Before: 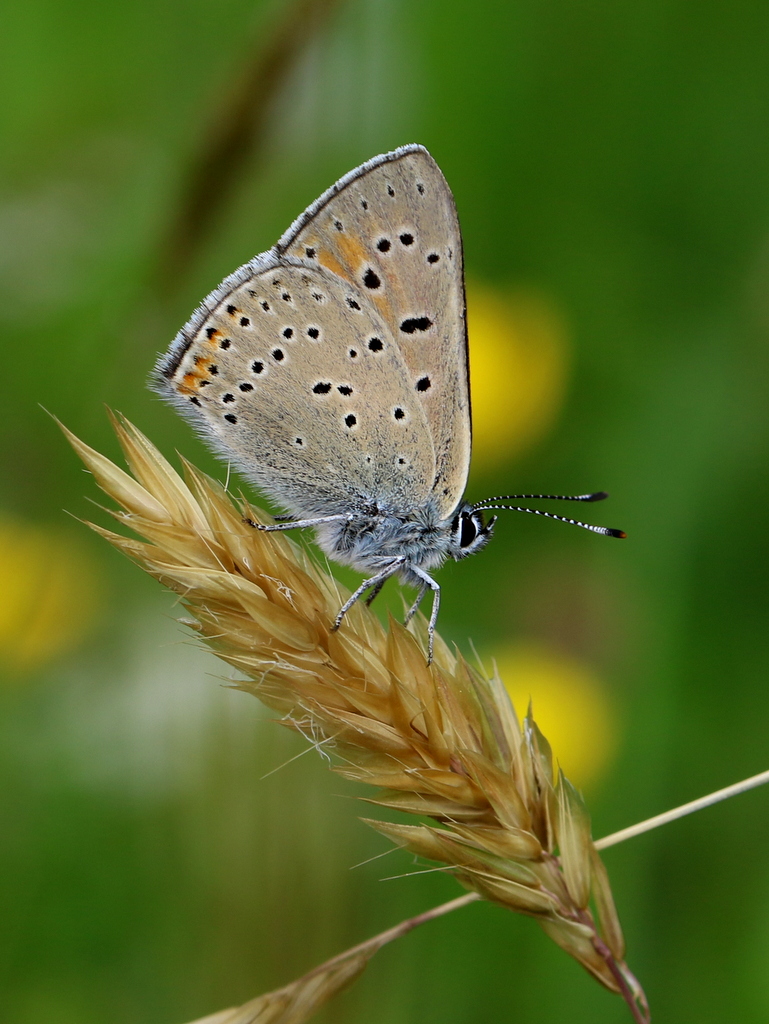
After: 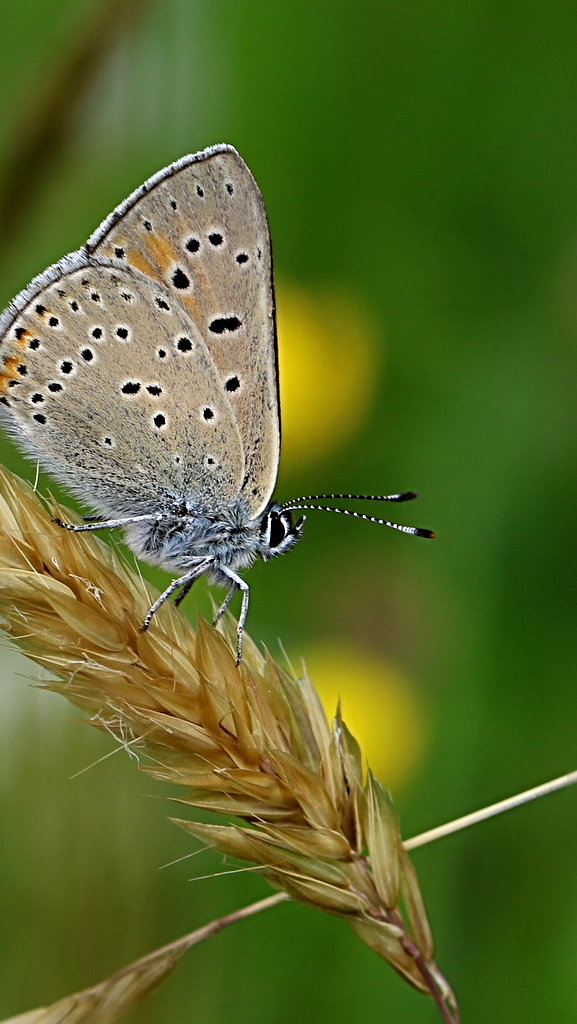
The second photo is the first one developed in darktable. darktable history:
crop and rotate: left 24.86%
sharpen: radius 3.999
exposure: compensate highlight preservation false
shadows and highlights: radius 91.74, shadows -14.86, white point adjustment 0.2, highlights 32.53, compress 48.49%, soften with gaussian
